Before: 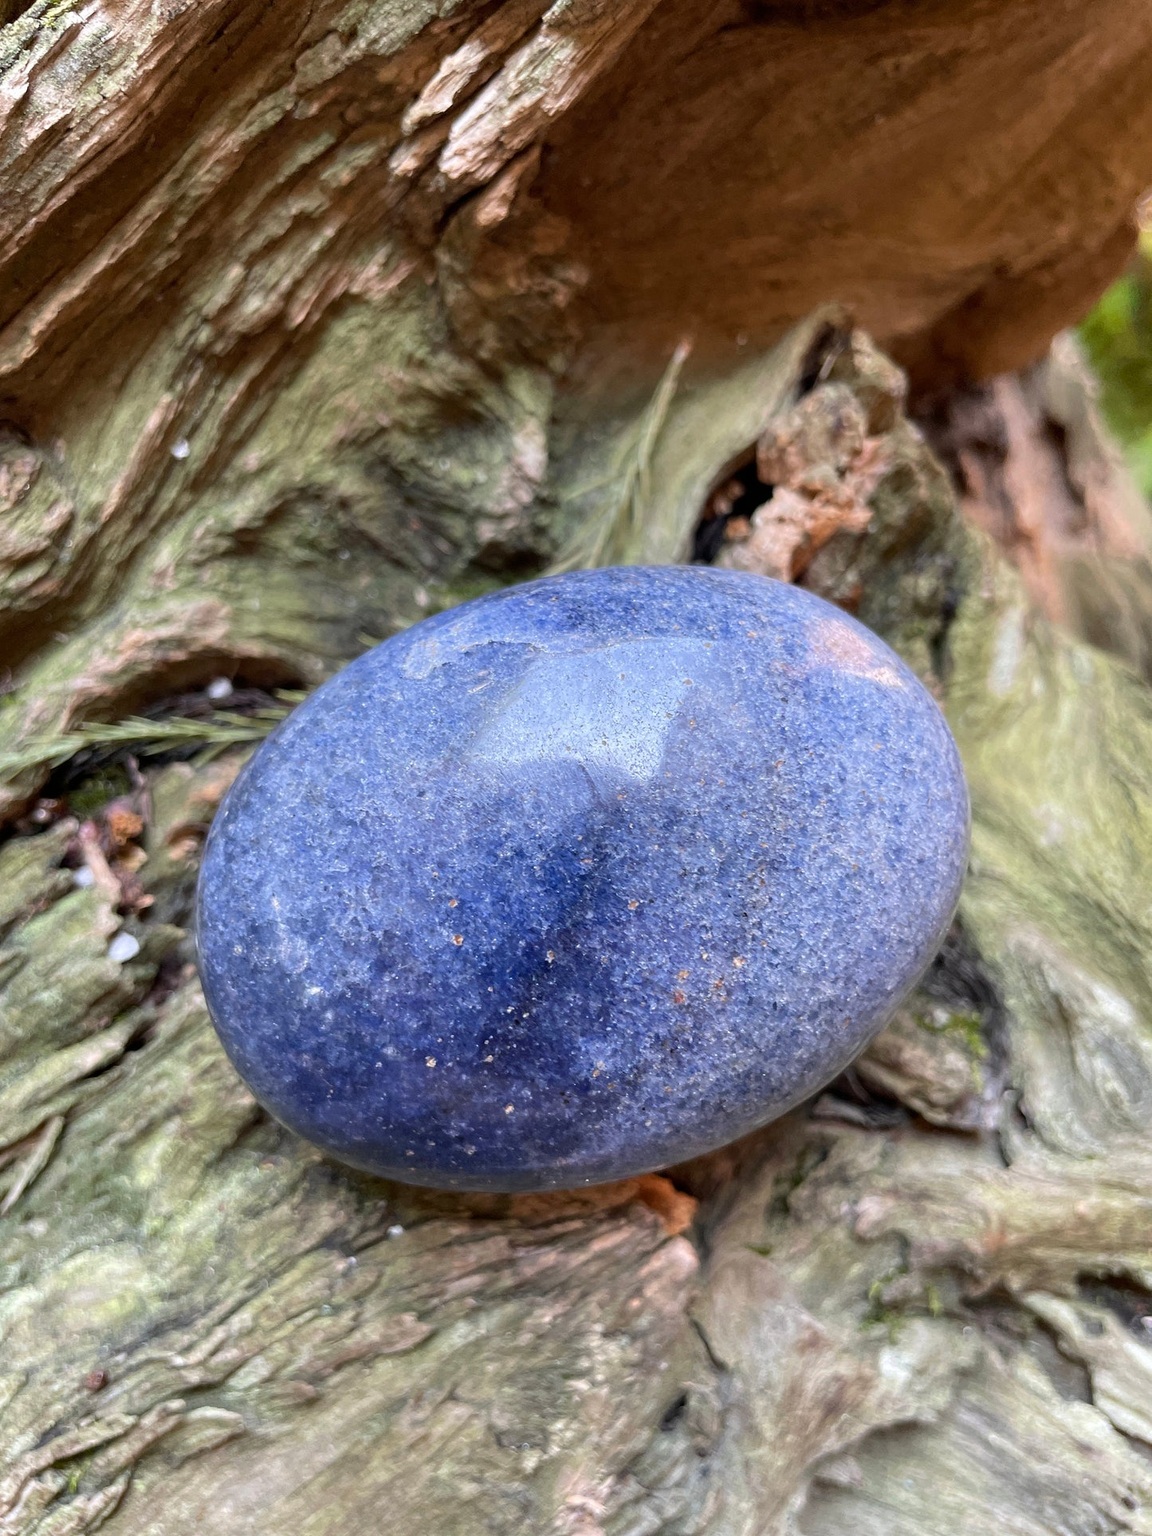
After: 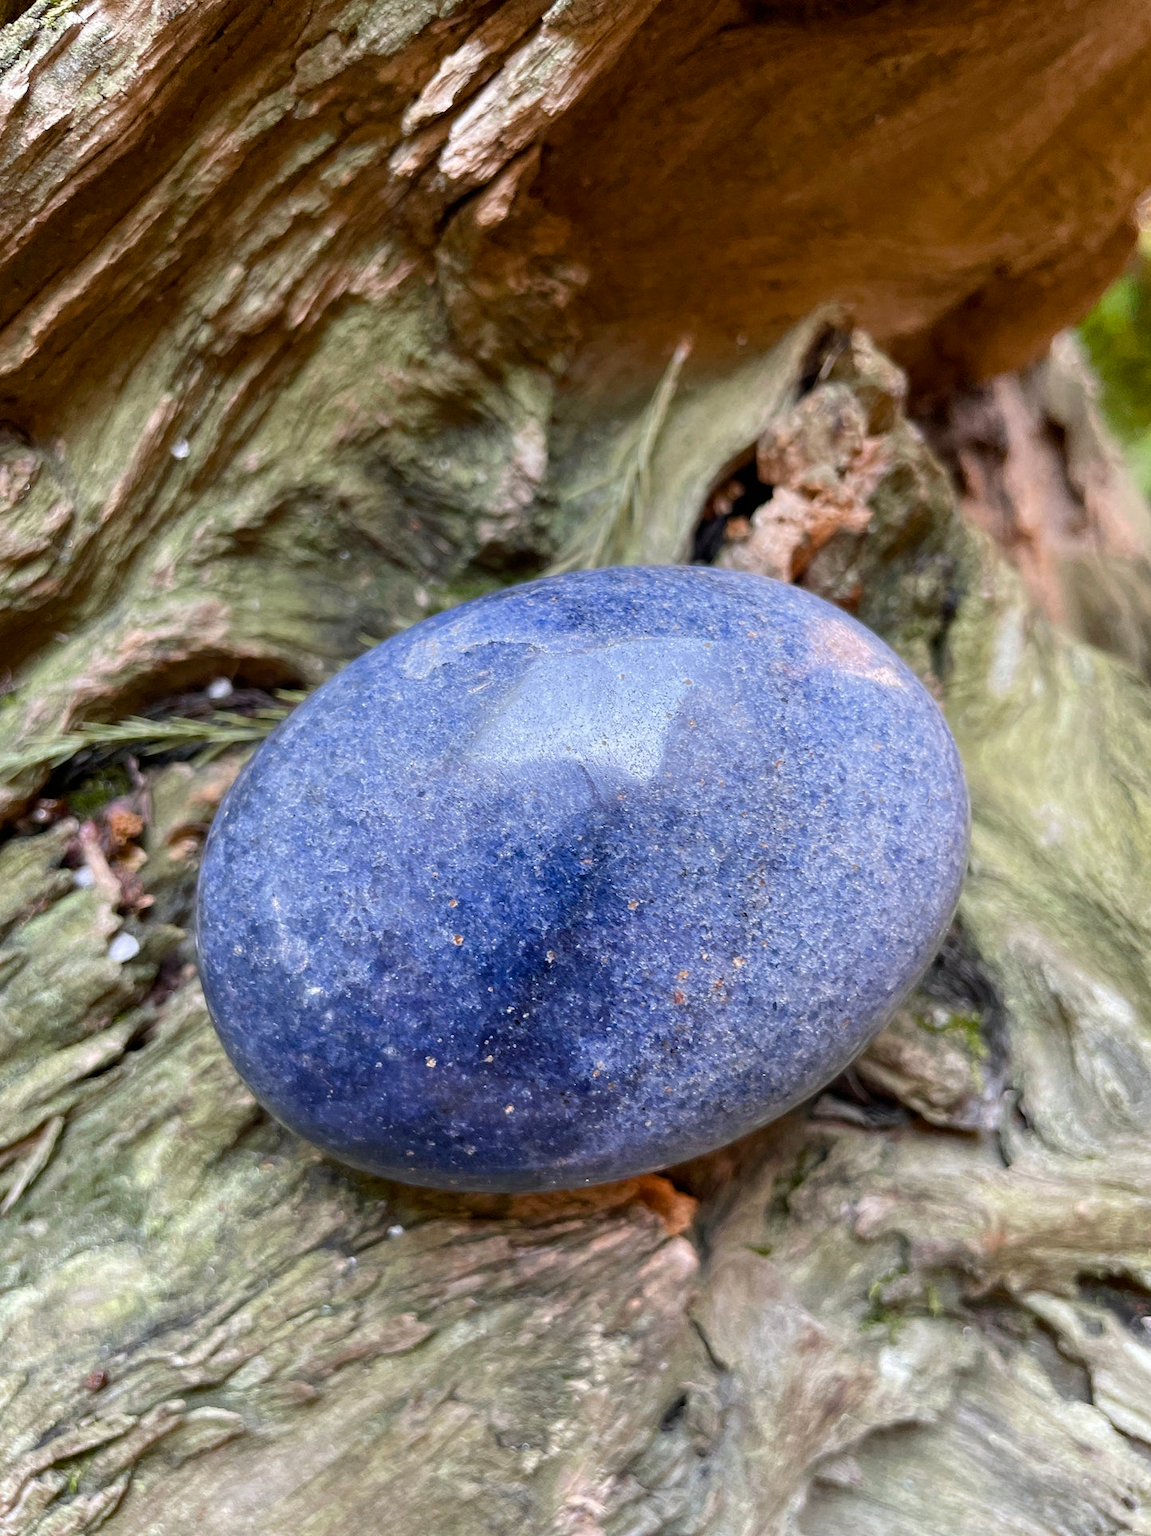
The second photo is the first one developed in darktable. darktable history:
color balance rgb: shadows lift › luminance -9.954%, shadows lift › chroma 0.845%, shadows lift › hue 112.5°, linear chroma grading › global chroma -15.589%, perceptual saturation grading › global saturation 20%, perceptual saturation grading › highlights -25.286%, perceptual saturation grading › shadows 24.776%, global vibrance 20%
